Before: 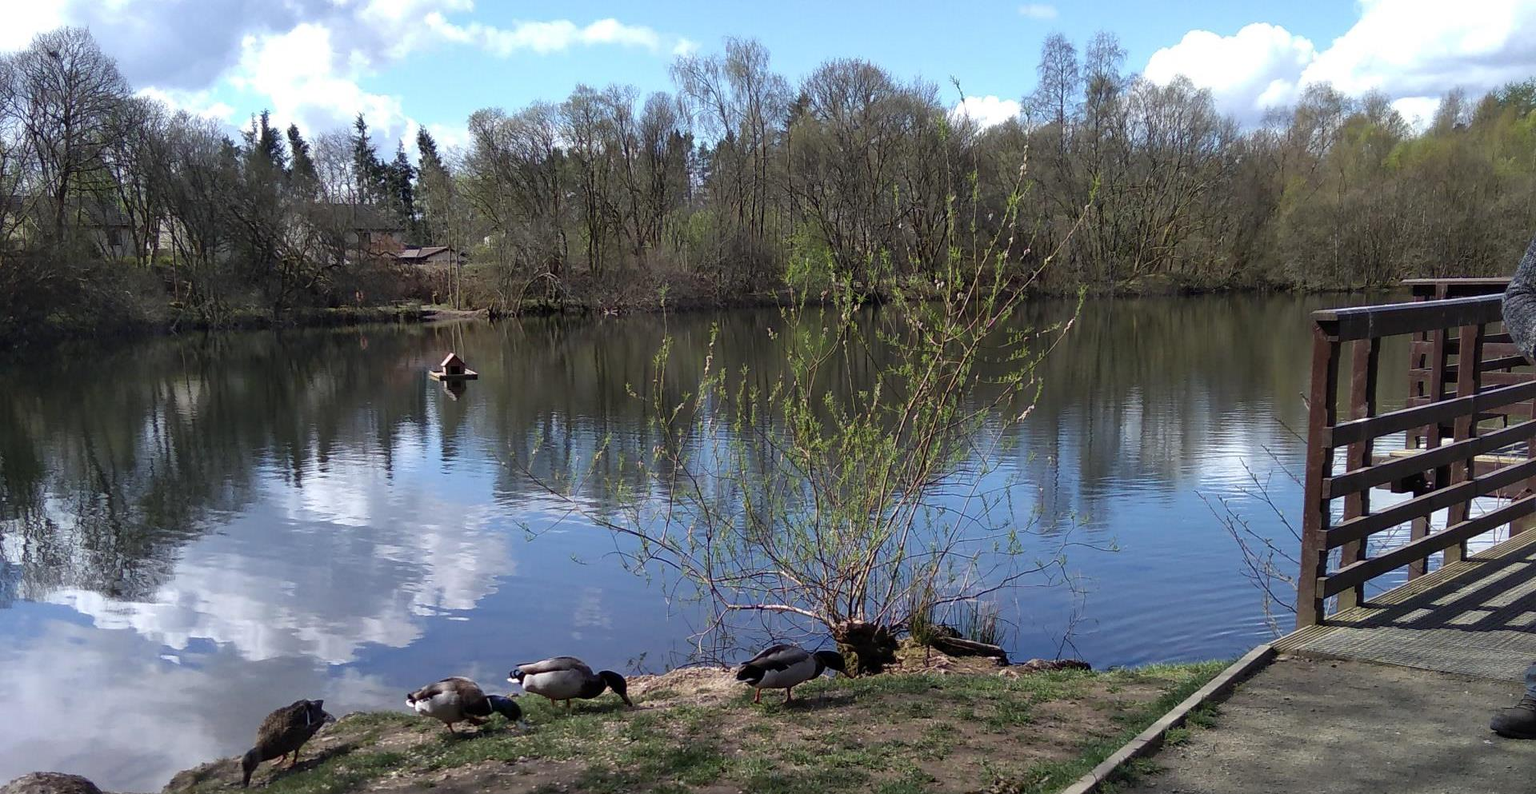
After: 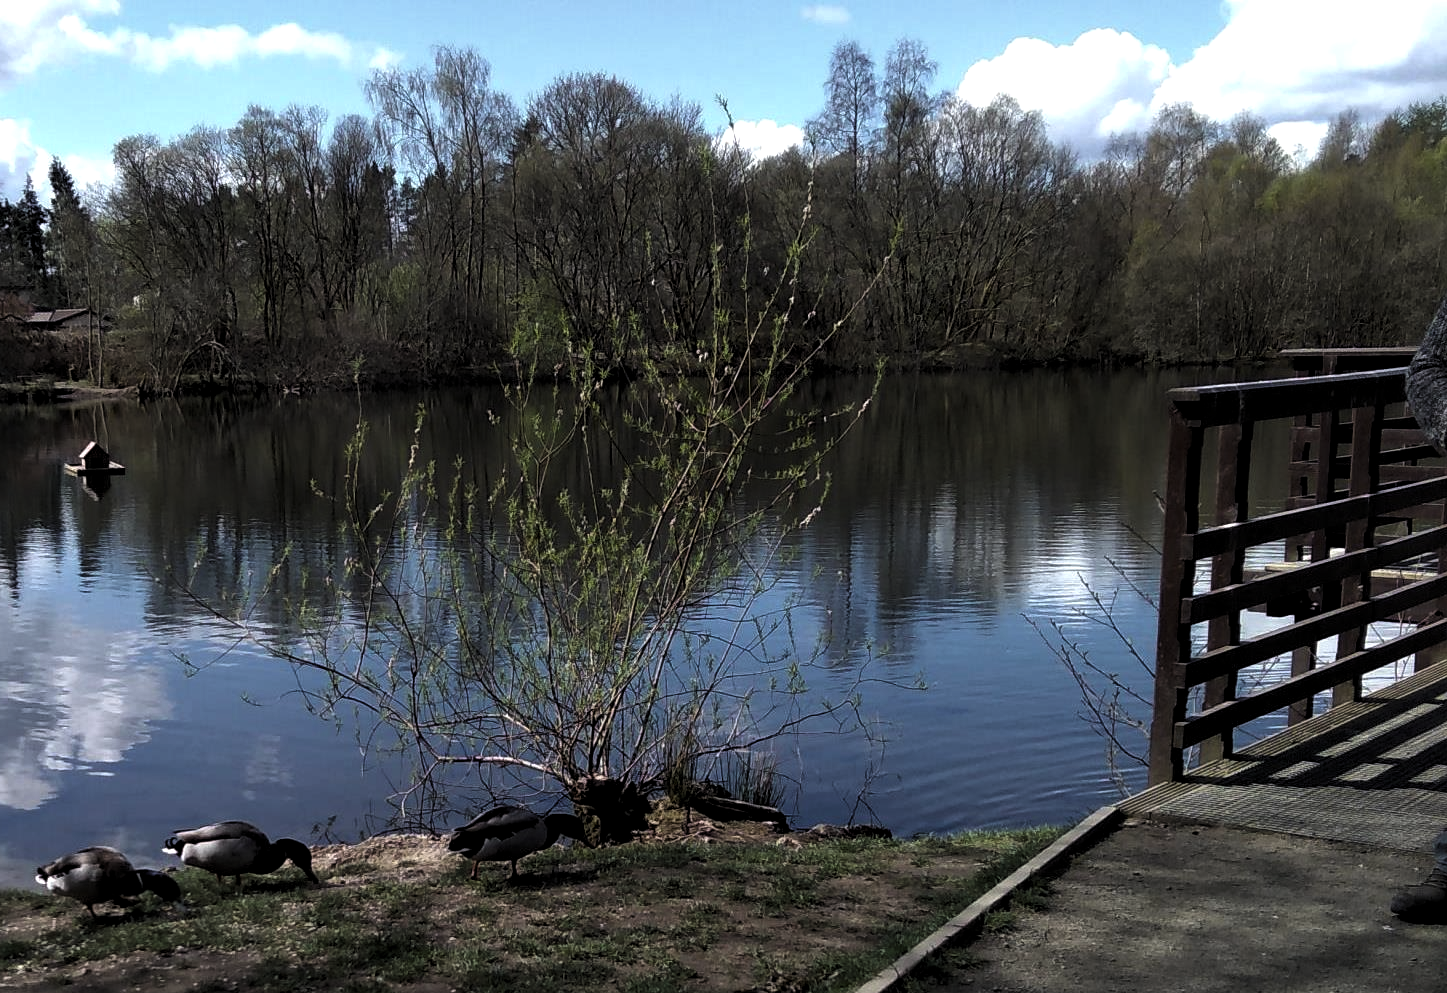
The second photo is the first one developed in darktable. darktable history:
levels: levels [0.101, 0.578, 0.953]
crop and rotate: left 24.6%
rotate and perspective: automatic cropping off
